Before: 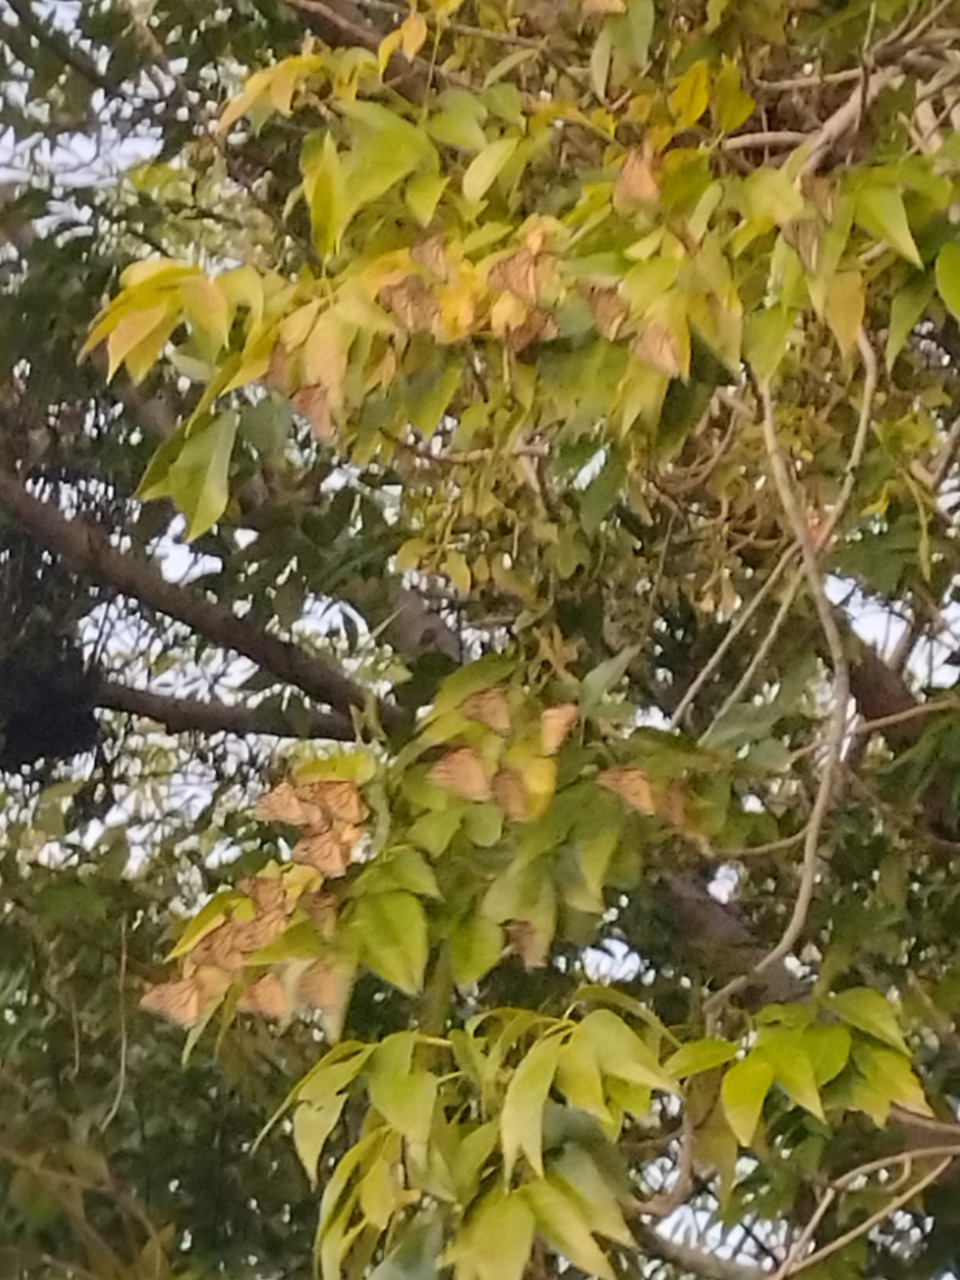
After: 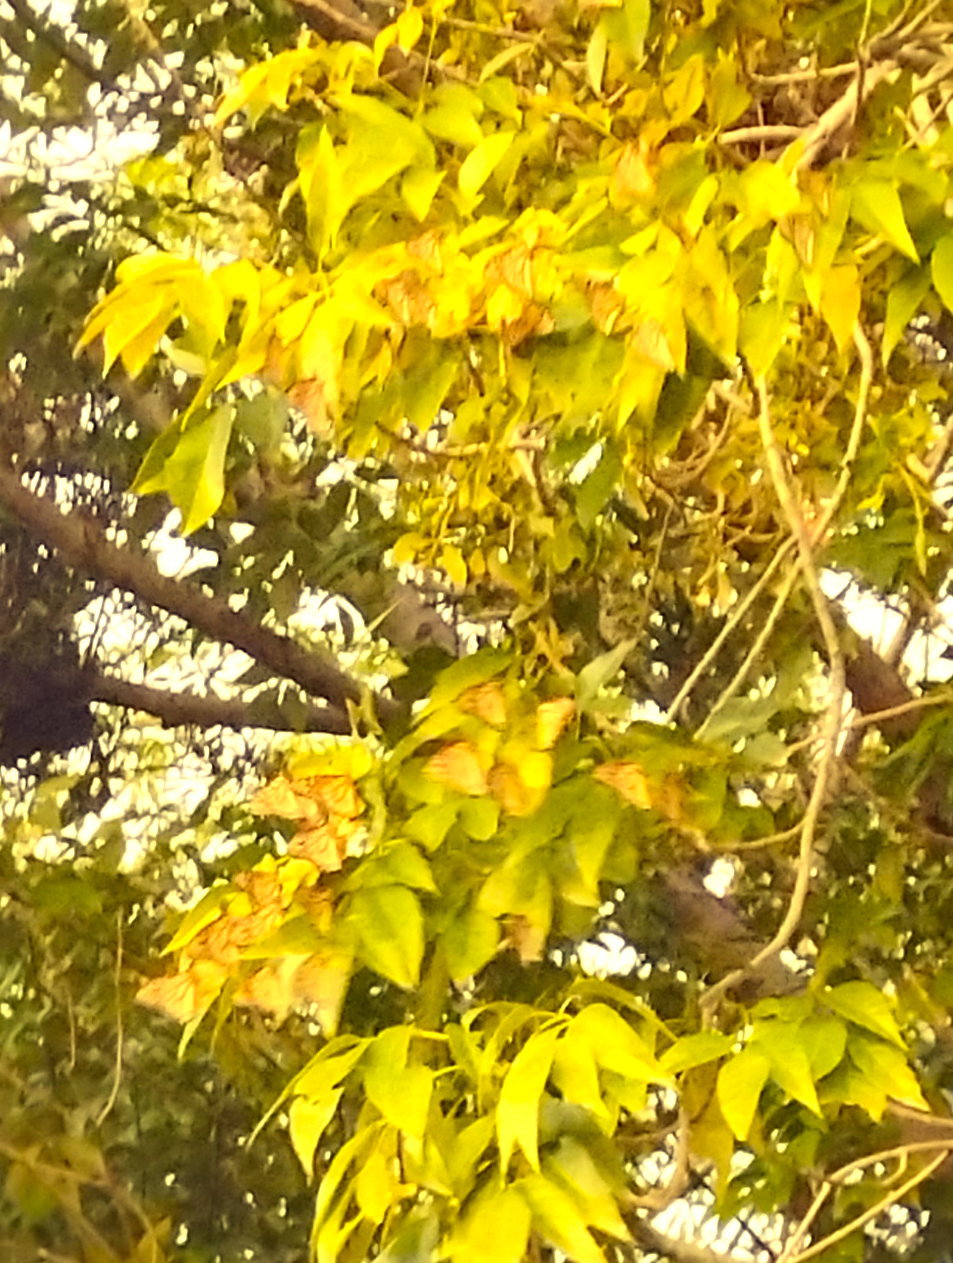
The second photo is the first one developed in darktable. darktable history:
color correction: highlights a* -0.533, highlights b* 39.68, shadows a* 9.59, shadows b* -0.603
crop: left 0.5%, top 0.483%, right 0.169%, bottom 0.842%
exposure: exposure 1.134 EV, compensate highlight preservation false
